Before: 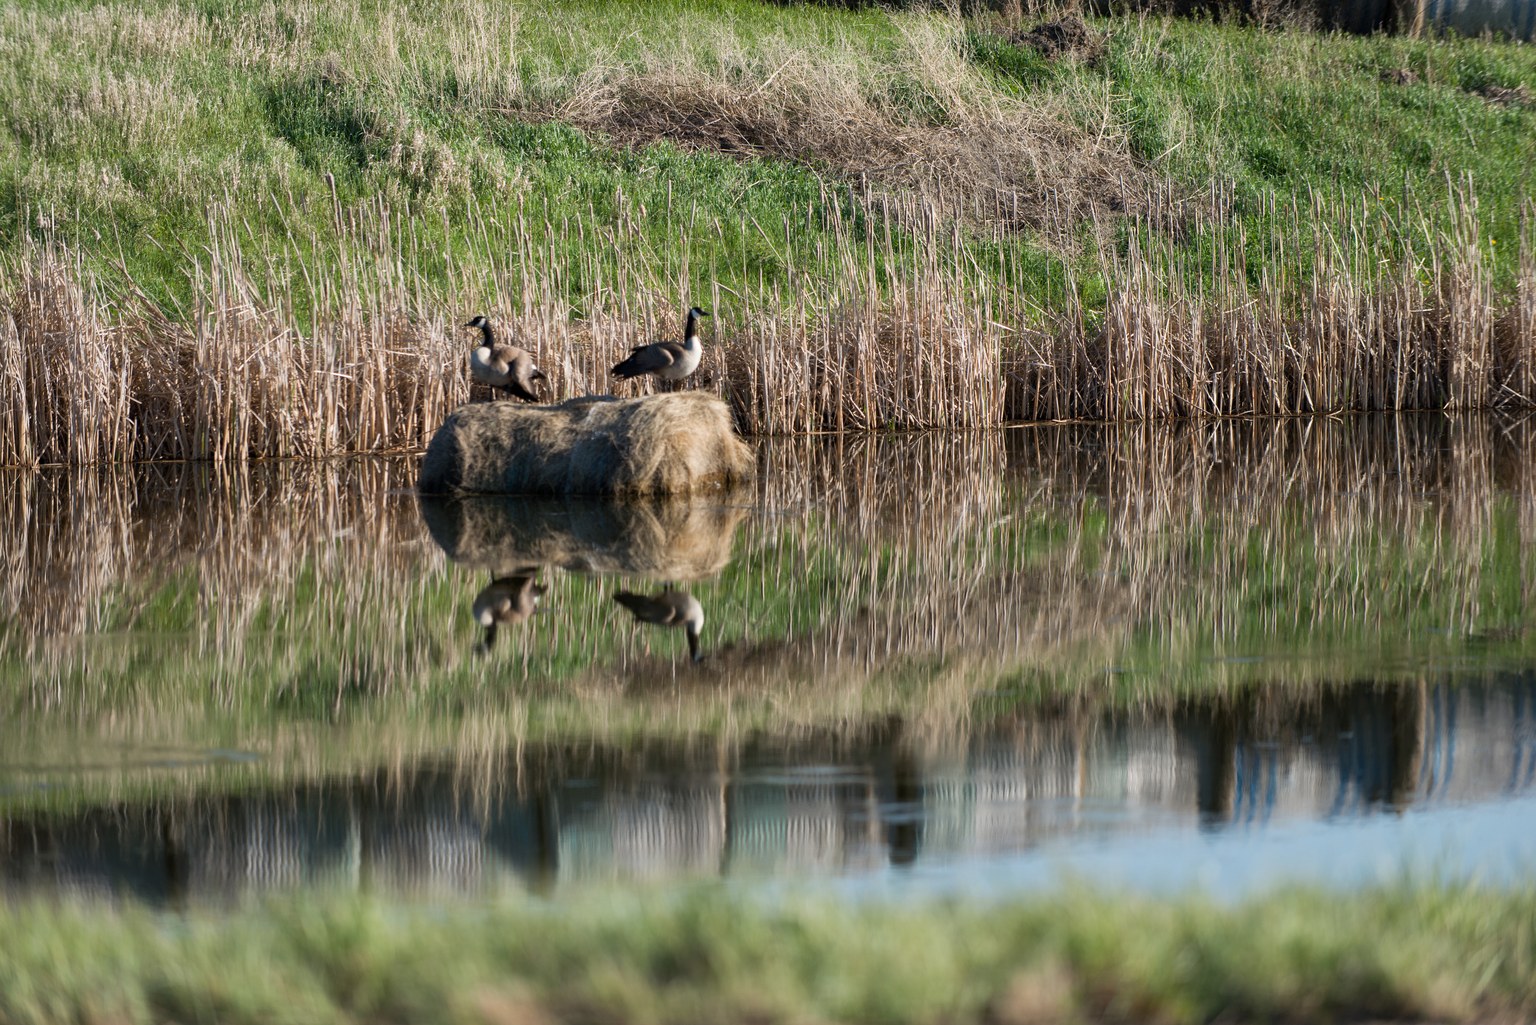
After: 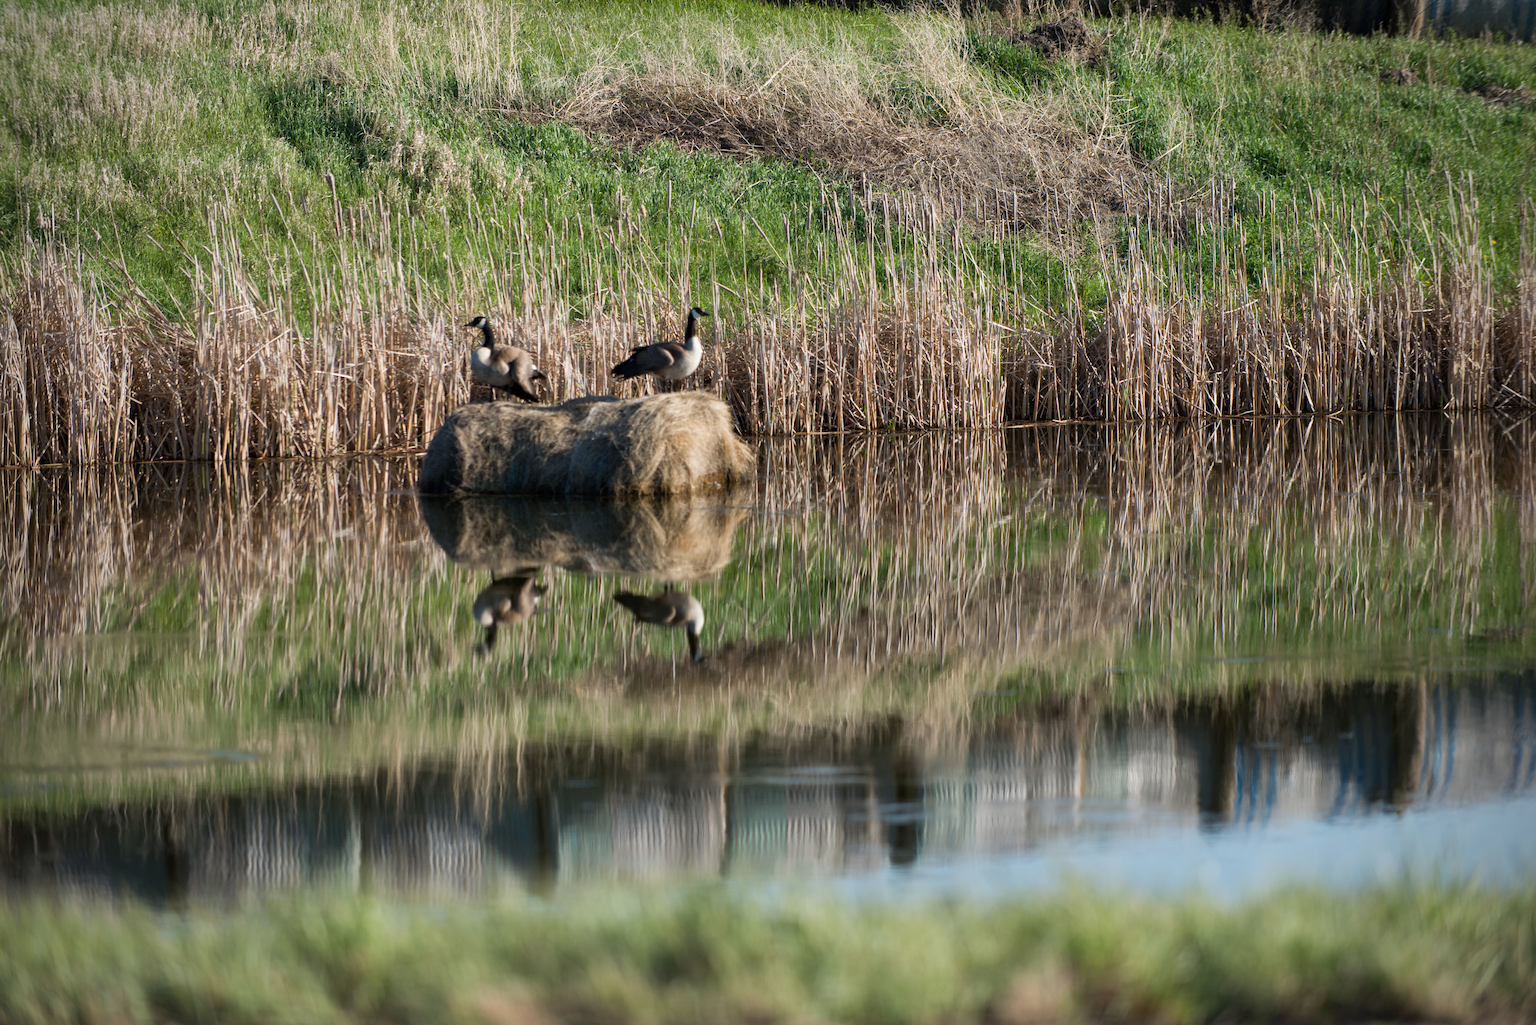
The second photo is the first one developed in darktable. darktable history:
vignetting: brightness -0.595, saturation -0.003, unbound false
